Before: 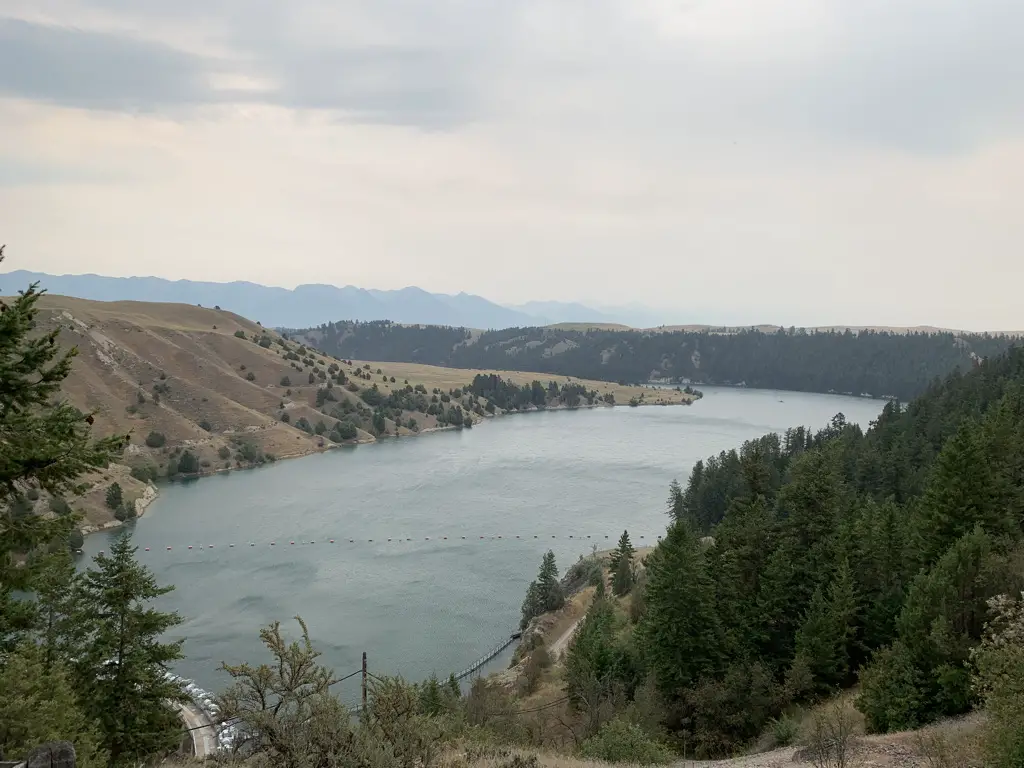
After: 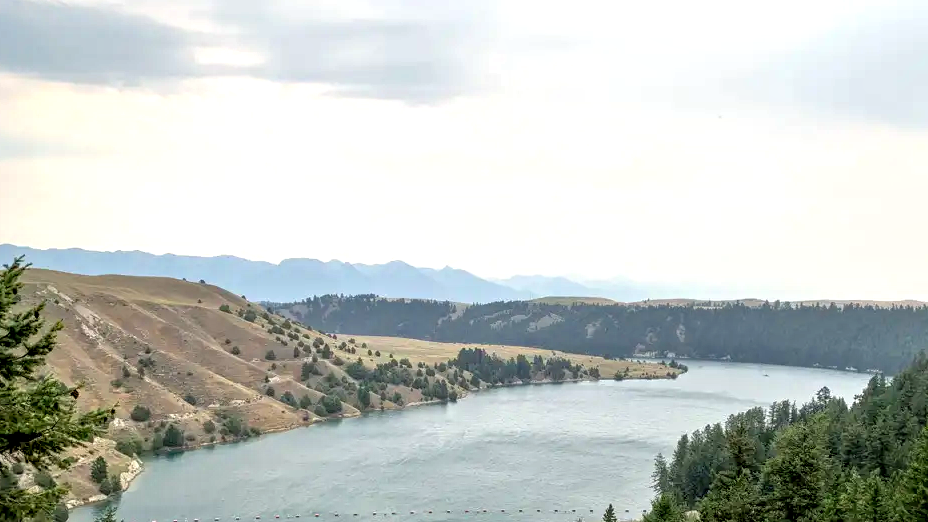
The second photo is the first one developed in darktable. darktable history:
local contrast: on, module defaults
crop: left 1.509%, top 3.452%, right 7.696%, bottom 28.452%
color balance: lift [0.991, 1, 1, 1], gamma [0.996, 1, 1, 1], input saturation 98.52%, contrast 20.34%, output saturation 103.72%
tone equalizer: -7 EV 0.15 EV, -6 EV 0.6 EV, -5 EV 1.15 EV, -4 EV 1.33 EV, -3 EV 1.15 EV, -2 EV 0.6 EV, -1 EV 0.15 EV, mask exposure compensation -0.5 EV
